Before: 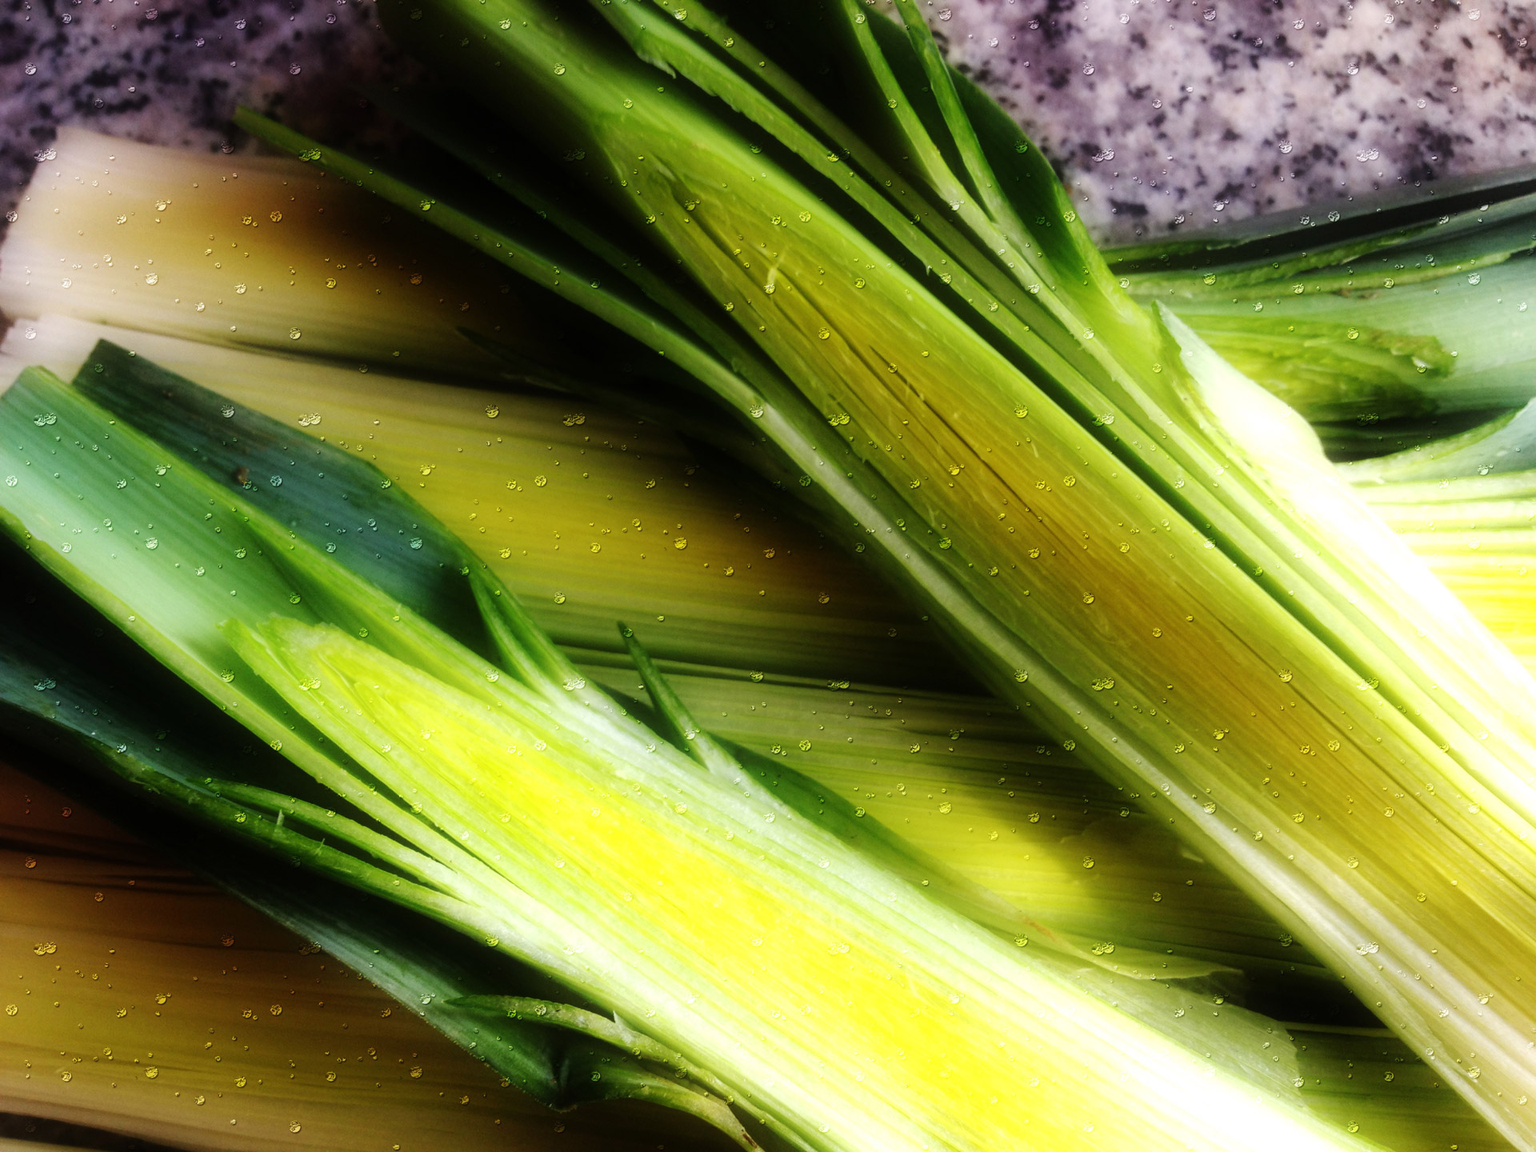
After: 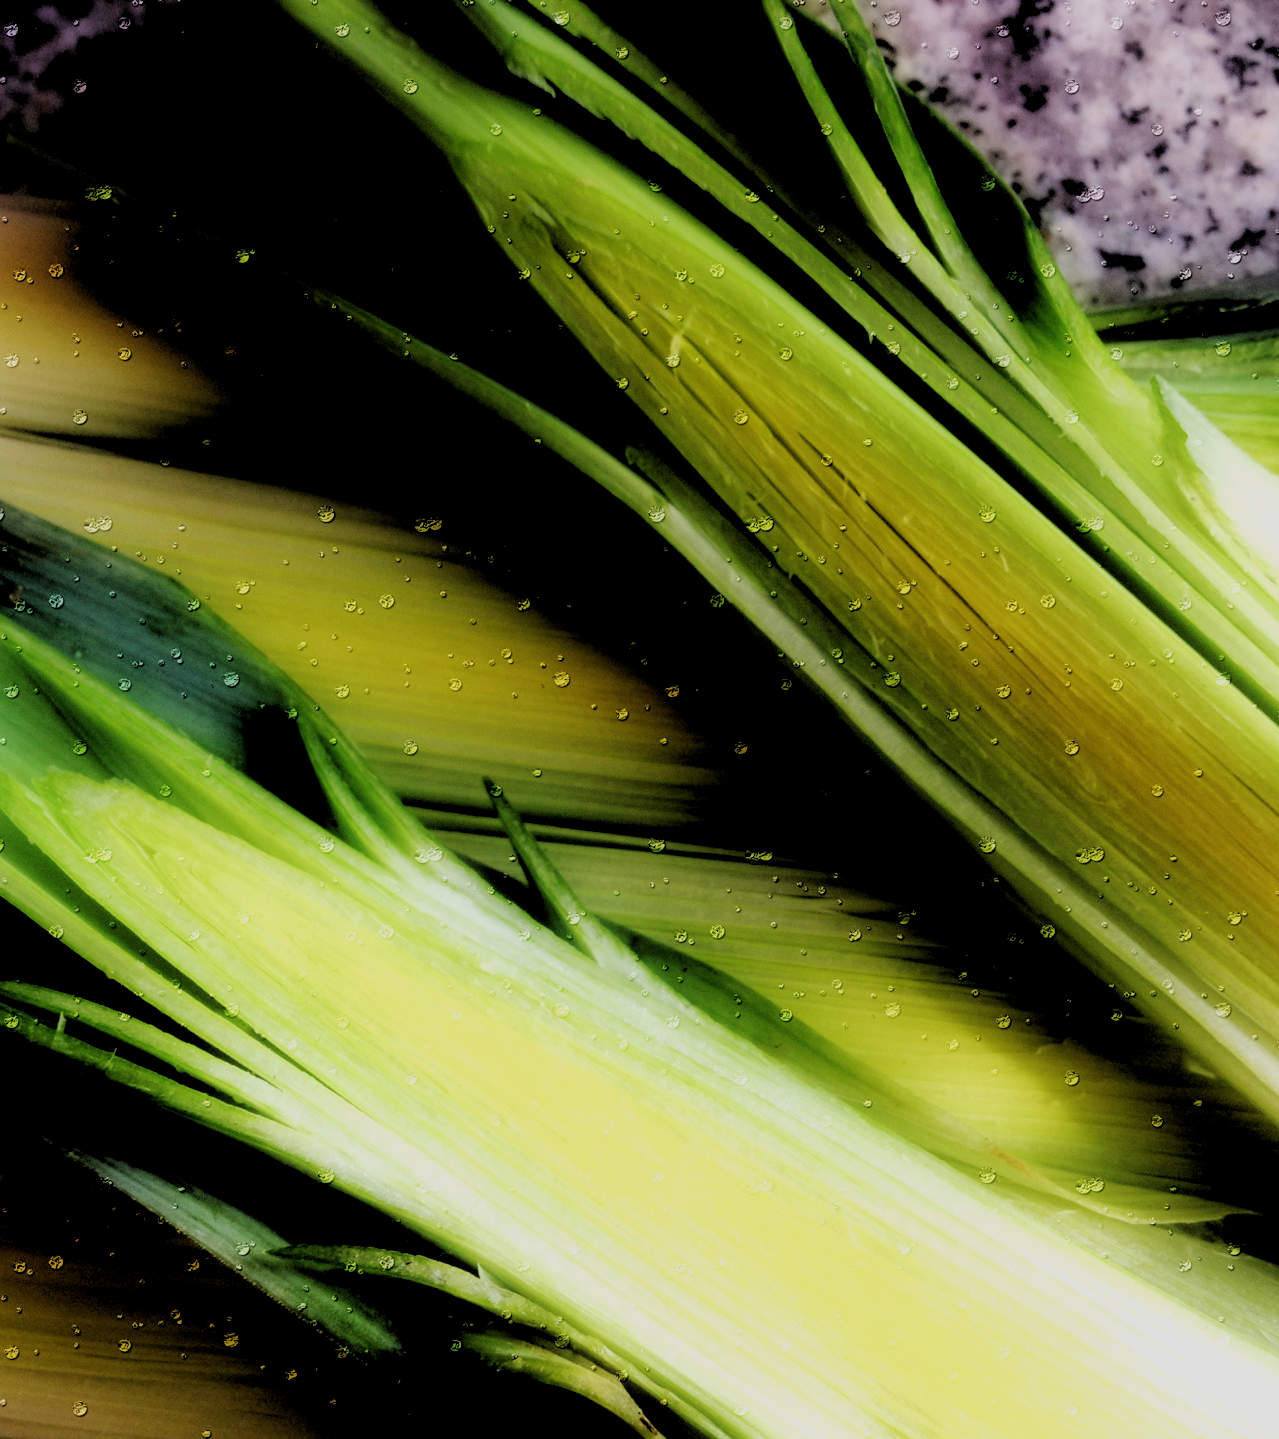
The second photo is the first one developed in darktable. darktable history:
crop and rotate: left 15.055%, right 18.278%
filmic rgb: middle gray luminance 18.42%, black relative exposure -9 EV, white relative exposure 3.75 EV, threshold 6 EV, target black luminance 0%, hardness 4.85, latitude 67.35%, contrast 0.955, highlights saturation mix 20%, shadows ↔ highlights balance 21.36%, add noise in highlights 0, preserve chrominance luminance Y, color science v3 (2019), use custom middle-gray values true, iterations of high-quality reconstruction 0, contrast in highlights soft, enable highlight reconstruction true
rgb levels: levels [[0.034, 0.472, 0.904], [0, 0.5, 1], [0, 0.5, 1]]
